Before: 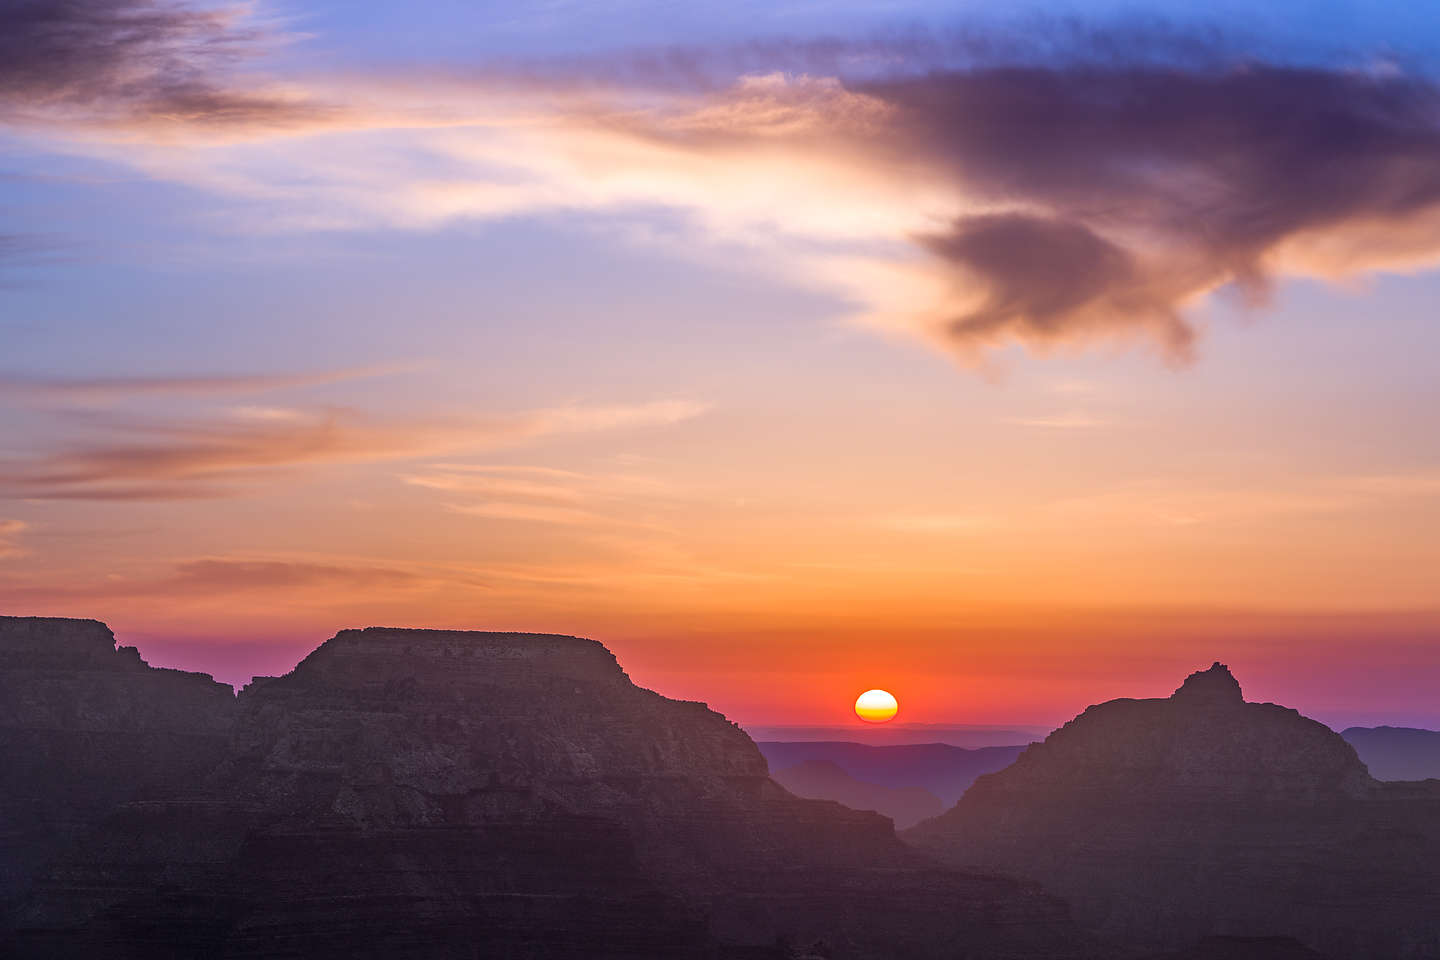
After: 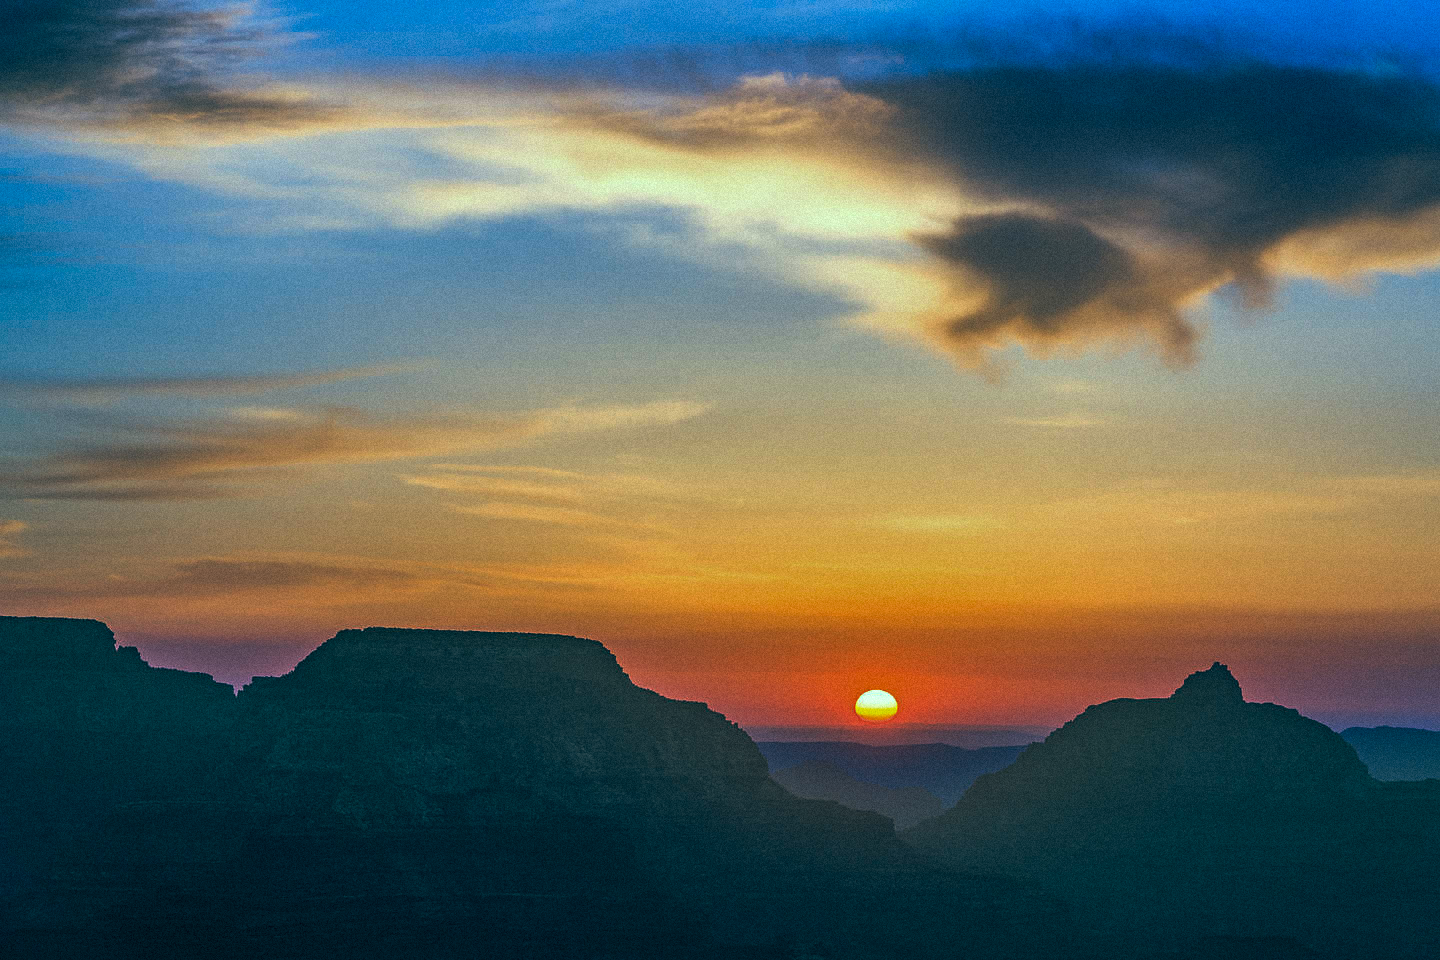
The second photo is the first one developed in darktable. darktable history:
tone curve: curves: ch0 [(0, 0) (0.536, 0.402) (1, 1)], preserve colors none
grain: mid-tones bias 0%
color correction: highlights a* -20.08, highlights b* 9.8, shadows a* -20.4, shadows b* -10.76
shadows and highlights: shadows 30.63, highlights -63.22, shadows color adjustment 98%, highlights color adjustment 58.61%, soften with gaussian
